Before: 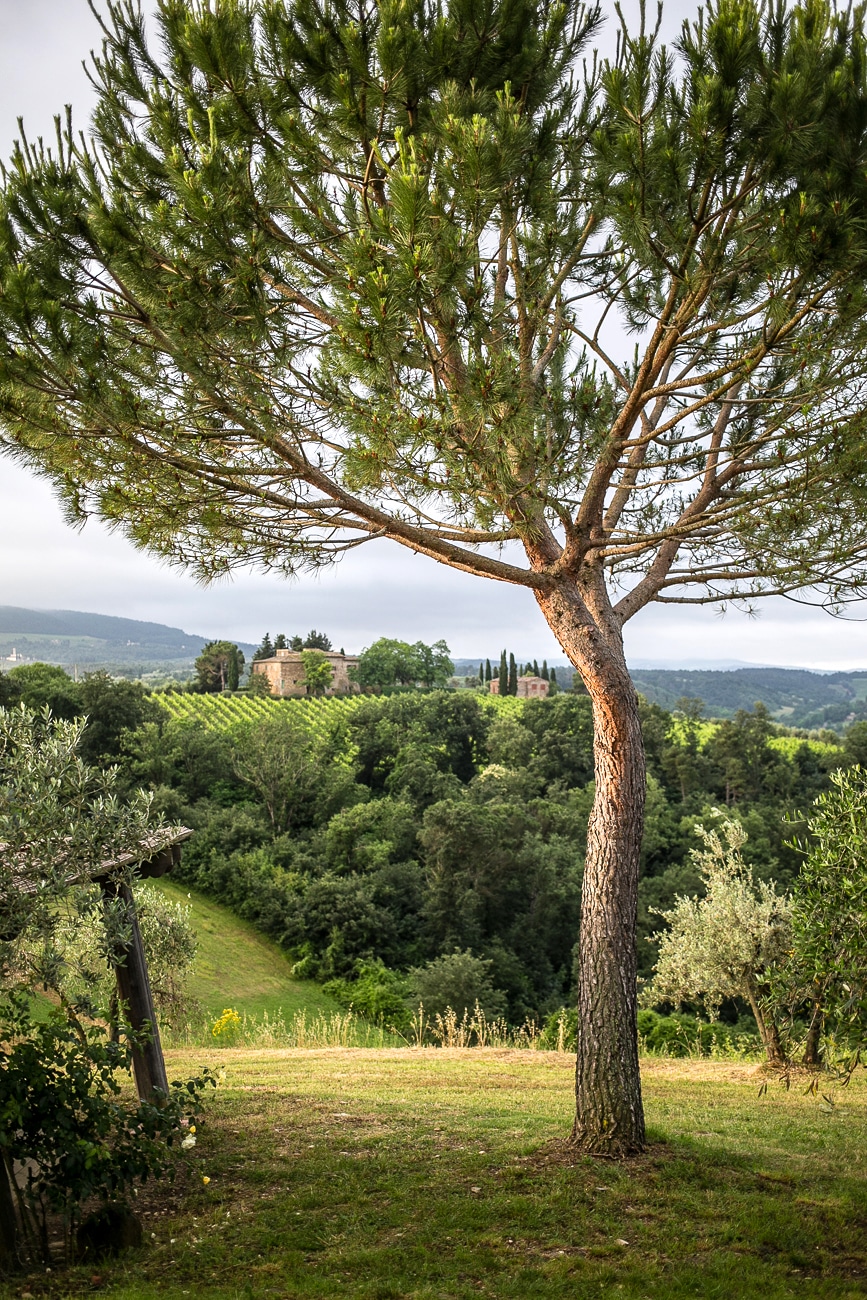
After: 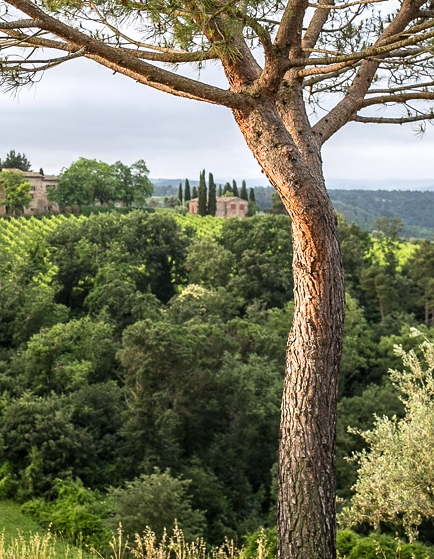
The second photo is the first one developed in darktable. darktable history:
crop: left 34.756%, top 36.933%, right 15.11%, bottom 20.008%
